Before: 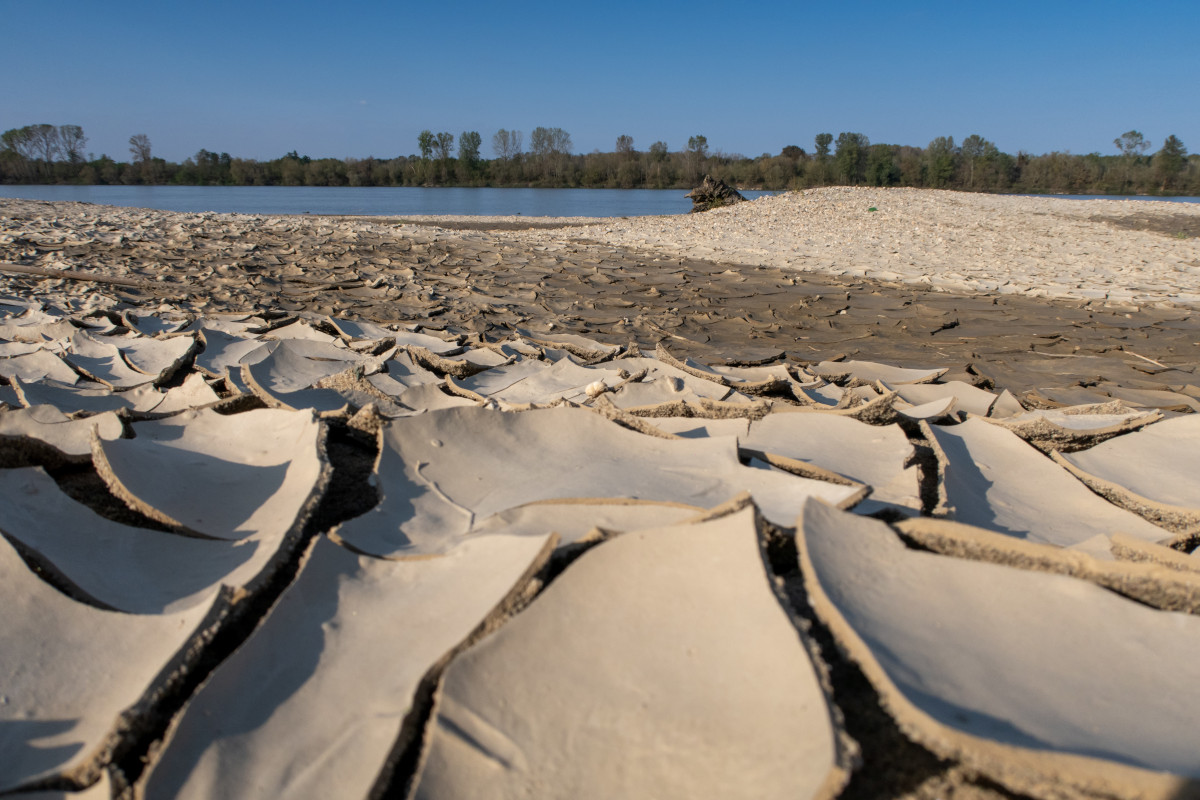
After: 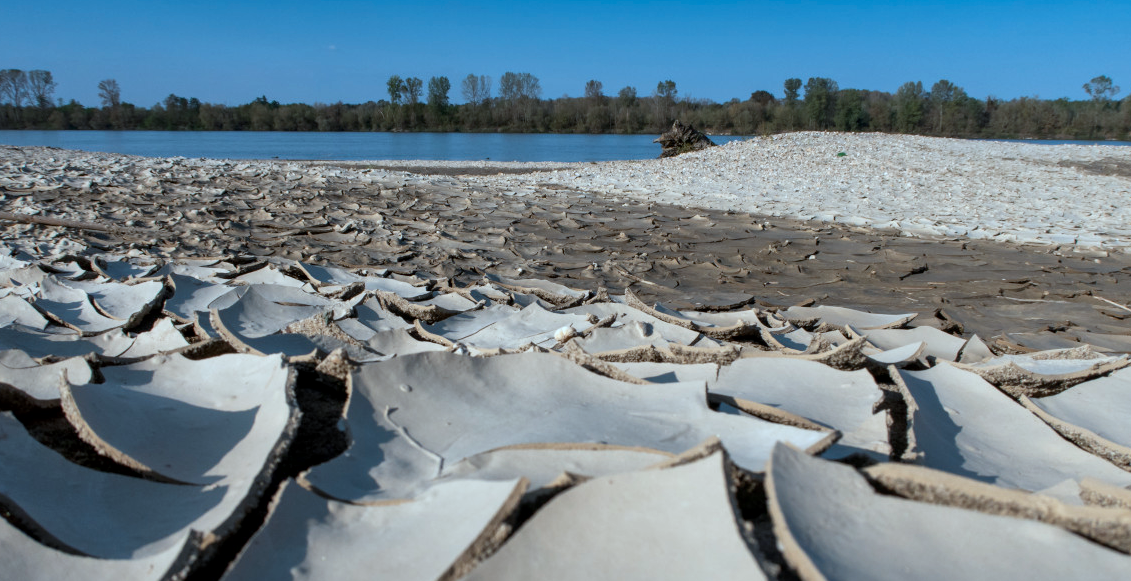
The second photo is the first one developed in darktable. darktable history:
crop: left 2.644%, top 6.976%, right 3.101%, bottom 20.333%
local contrast: mode bilateral grid, contrast 20, coarseness 51, detail 128%, midtone range 0.2
color correction: highlights a* -9.88, highlights b* -21.34
